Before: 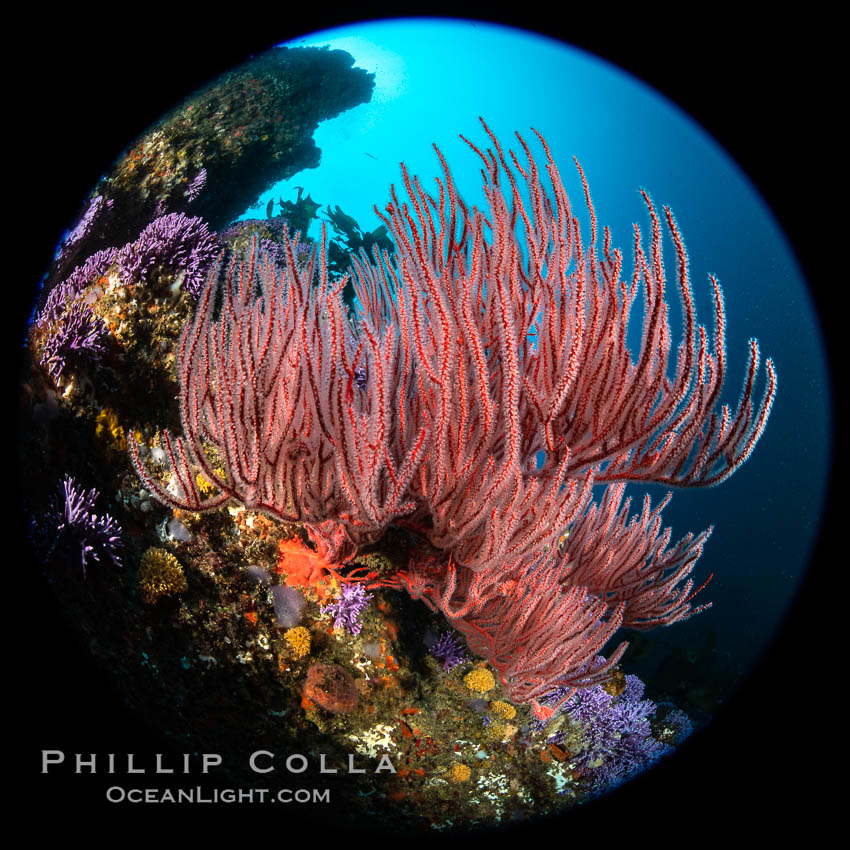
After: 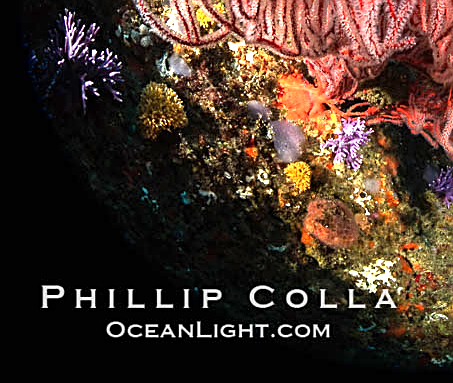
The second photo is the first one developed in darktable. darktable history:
sharpen: on, module defaults
crop and rotate: top 54.778%, right 46.61%, bottom 0.159%
exposure: exposure 1 EV, compensate highlight preservation false
